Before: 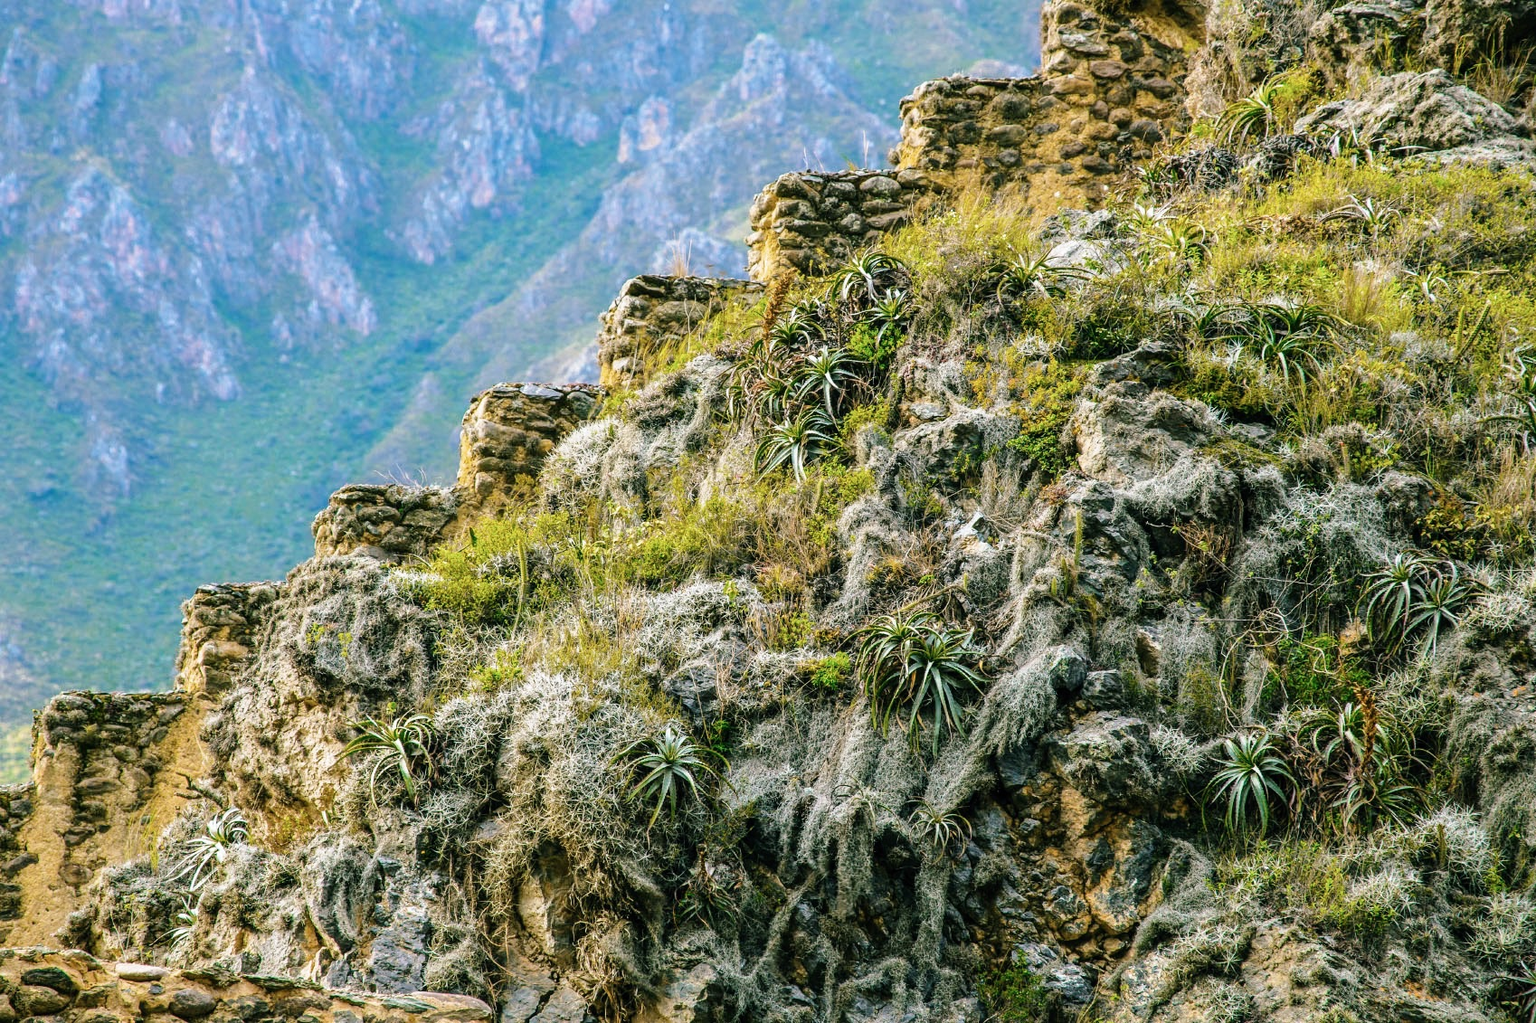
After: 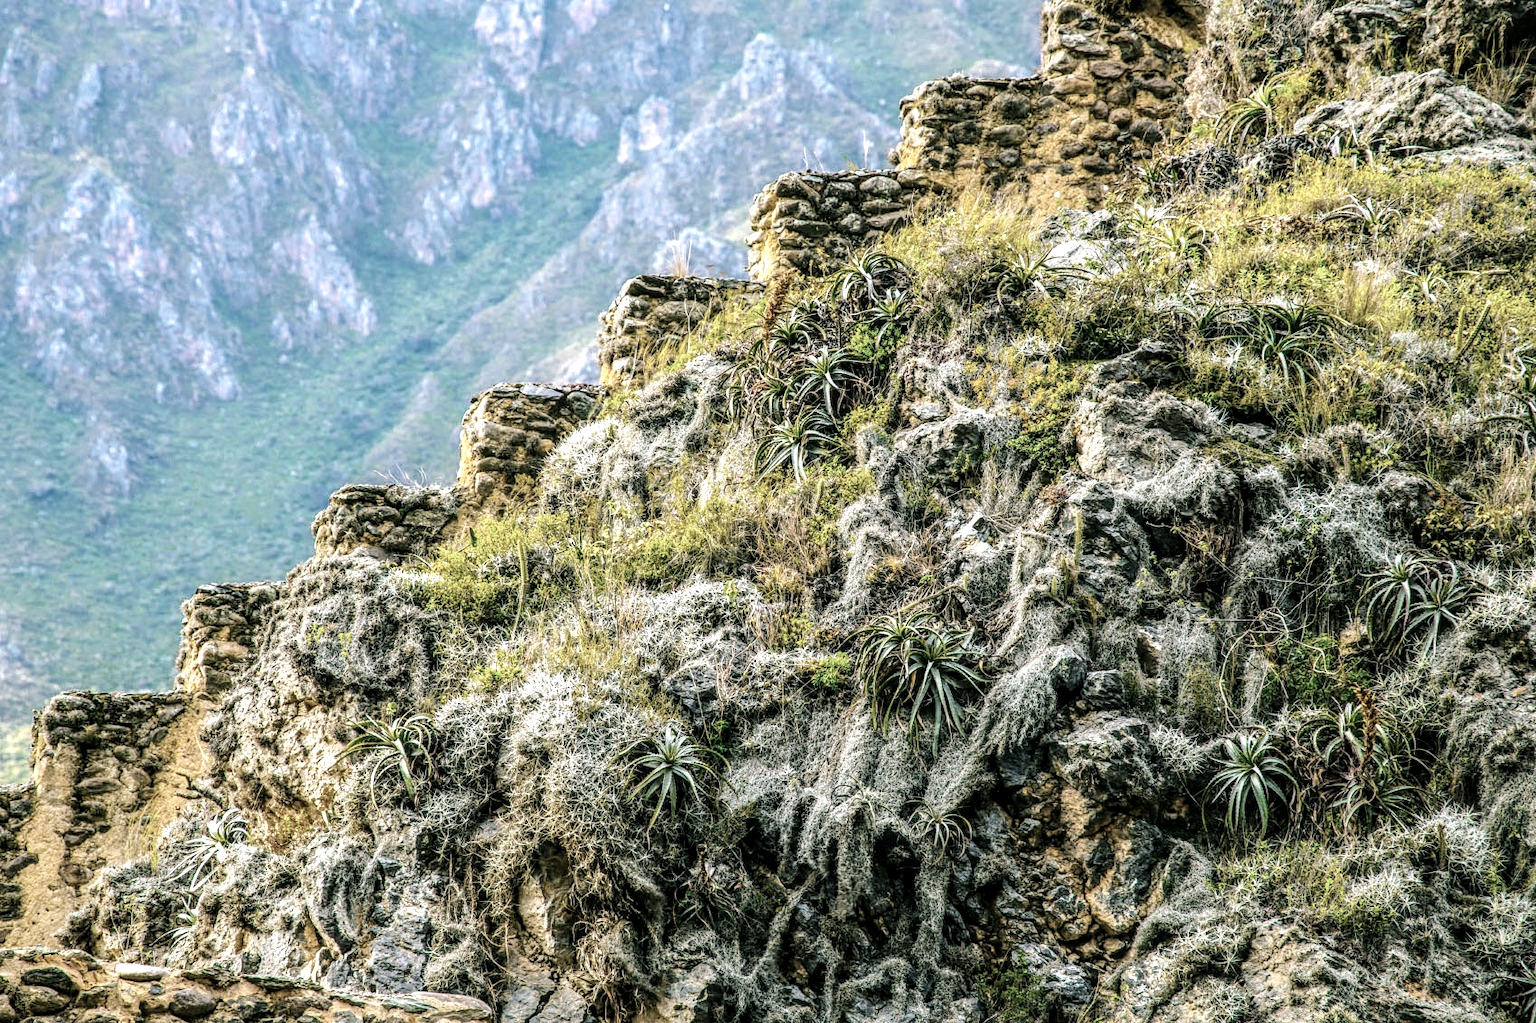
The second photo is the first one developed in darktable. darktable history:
local contrast: highlights 23%, detail 130%
tone equalizer: -8 EV -0.403 EV, -7 EV -0.371 EV, -6 EV -0.327 EV, -5 EV -0.199 EV, -3 EV 0.208 EV, -2 EV 0.335 EV, -1 EV 0.405 EV, +0 EV 0.429 EV
contrast brightness saturation: contrast 0.105, saturation -0.376
